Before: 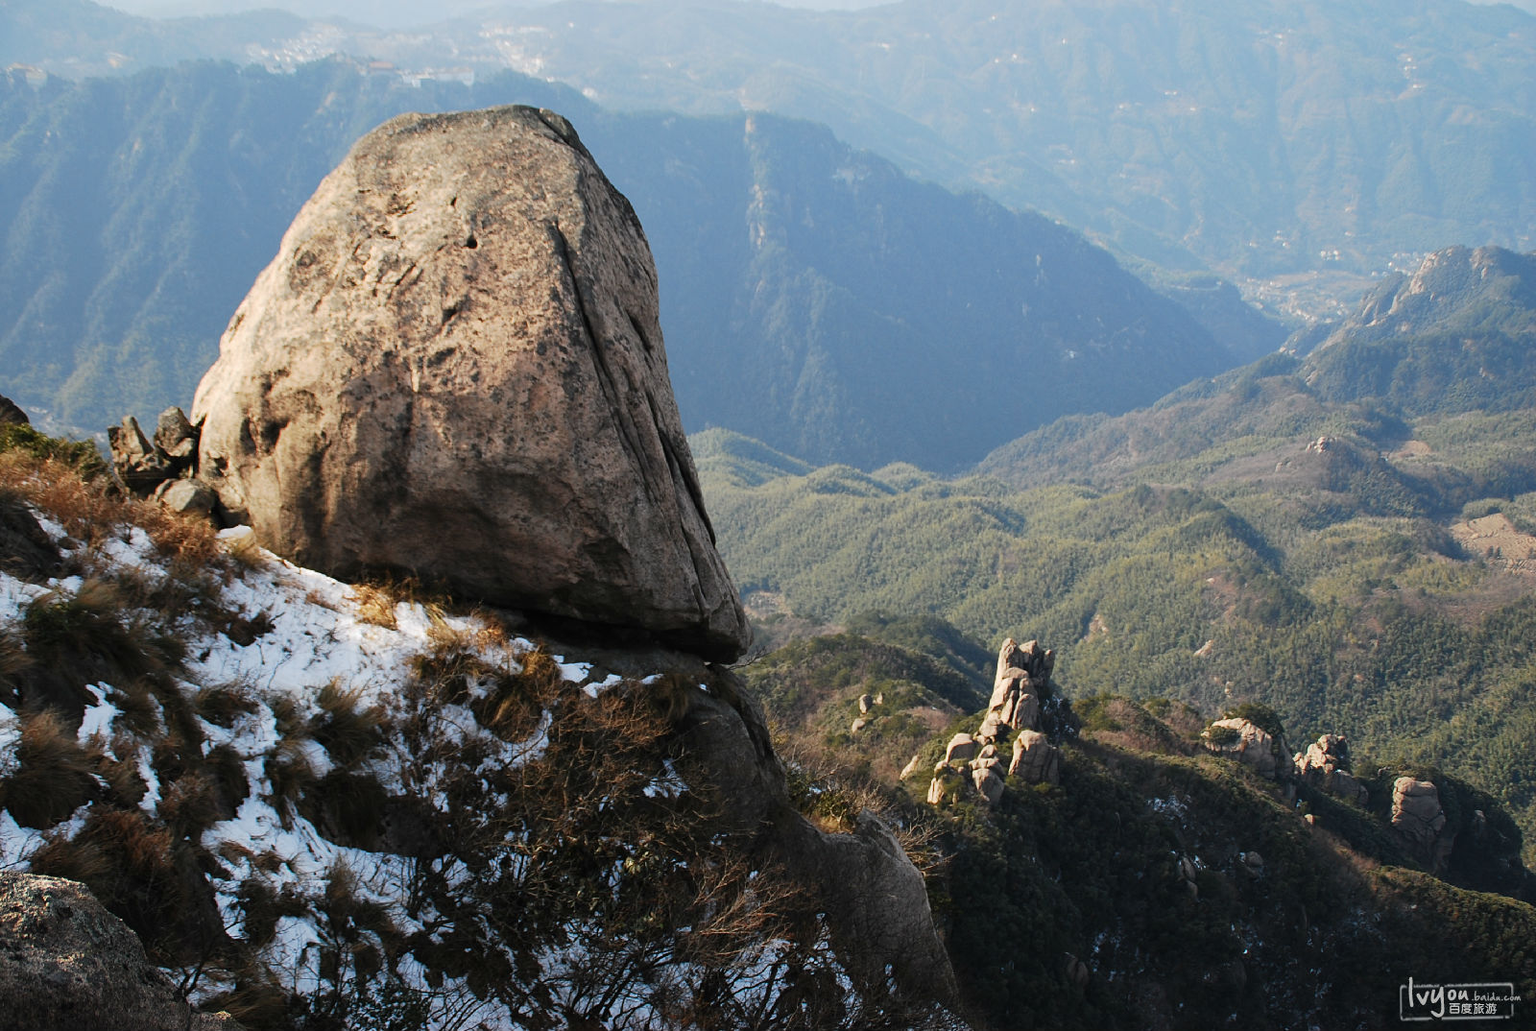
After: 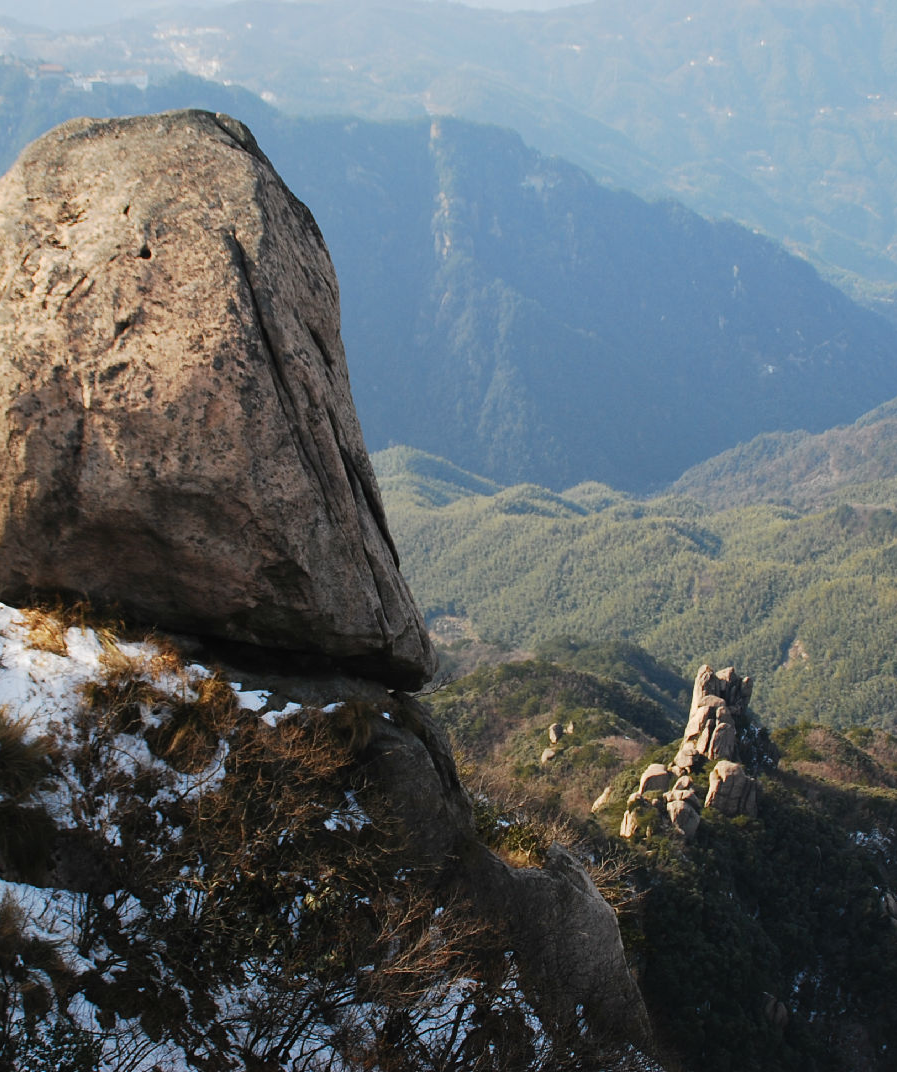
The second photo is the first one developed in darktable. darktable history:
crop: left 21.674%, right 22.086%
contrast brightness saturation: contrast -0.02, brightness -0.01, saturation 0.03
